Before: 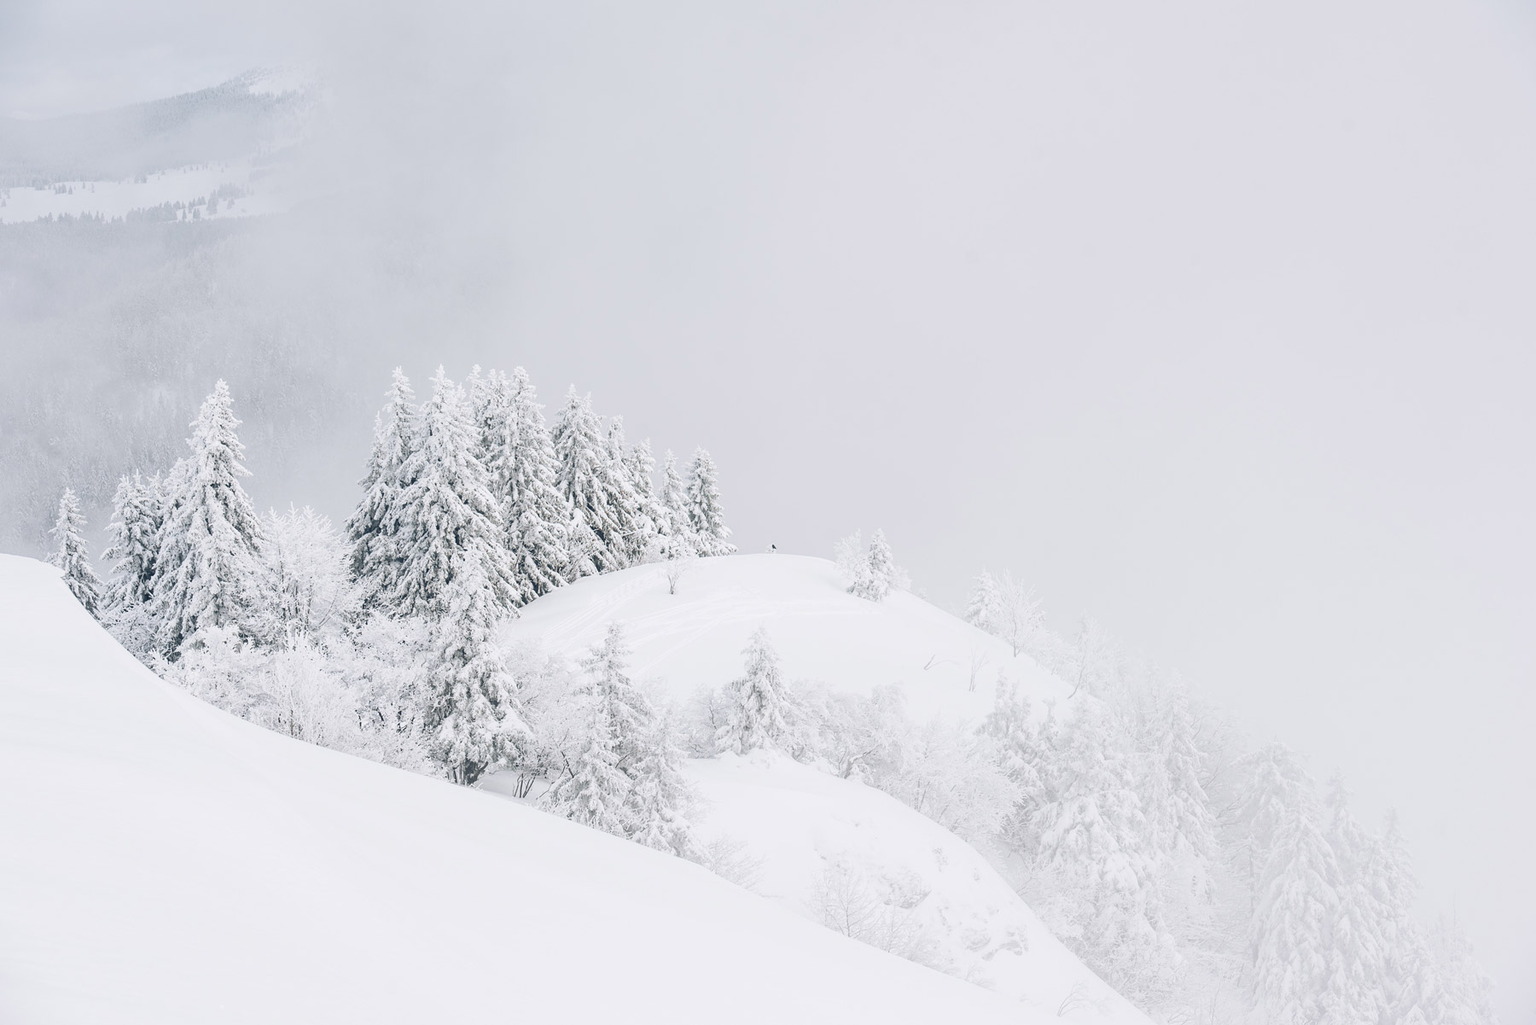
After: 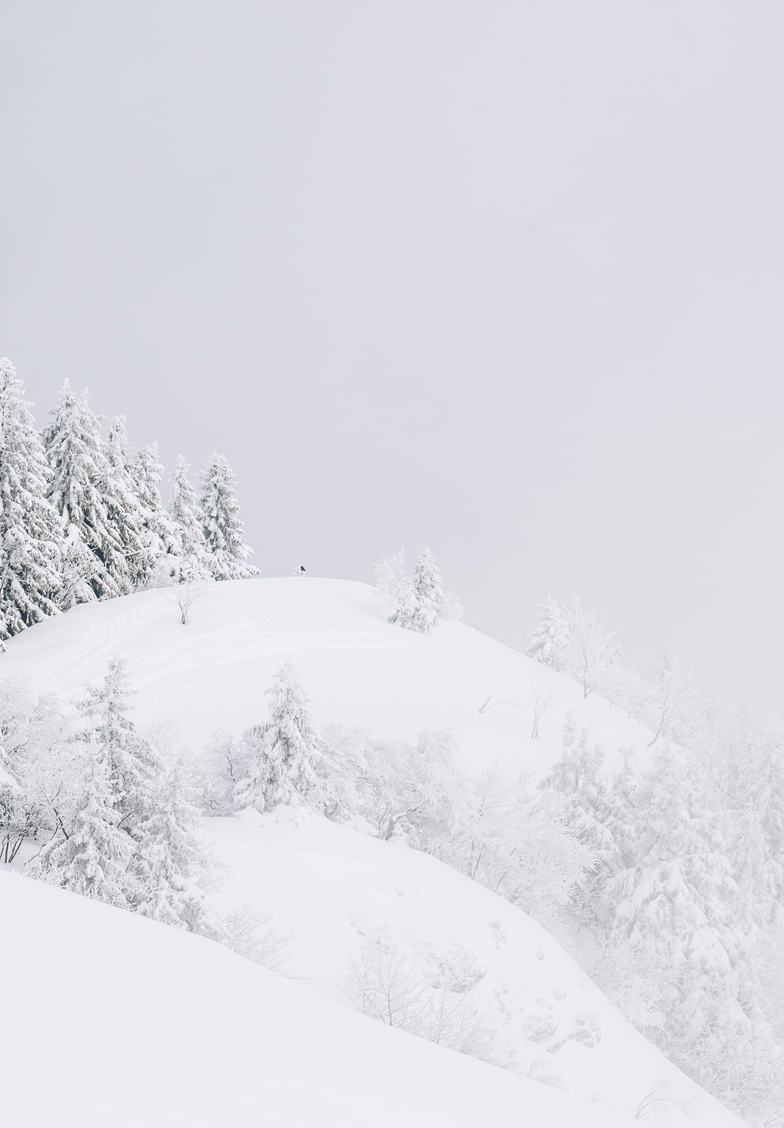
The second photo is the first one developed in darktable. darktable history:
crop: left 33.591%, top 6.007%, right 22.803%
